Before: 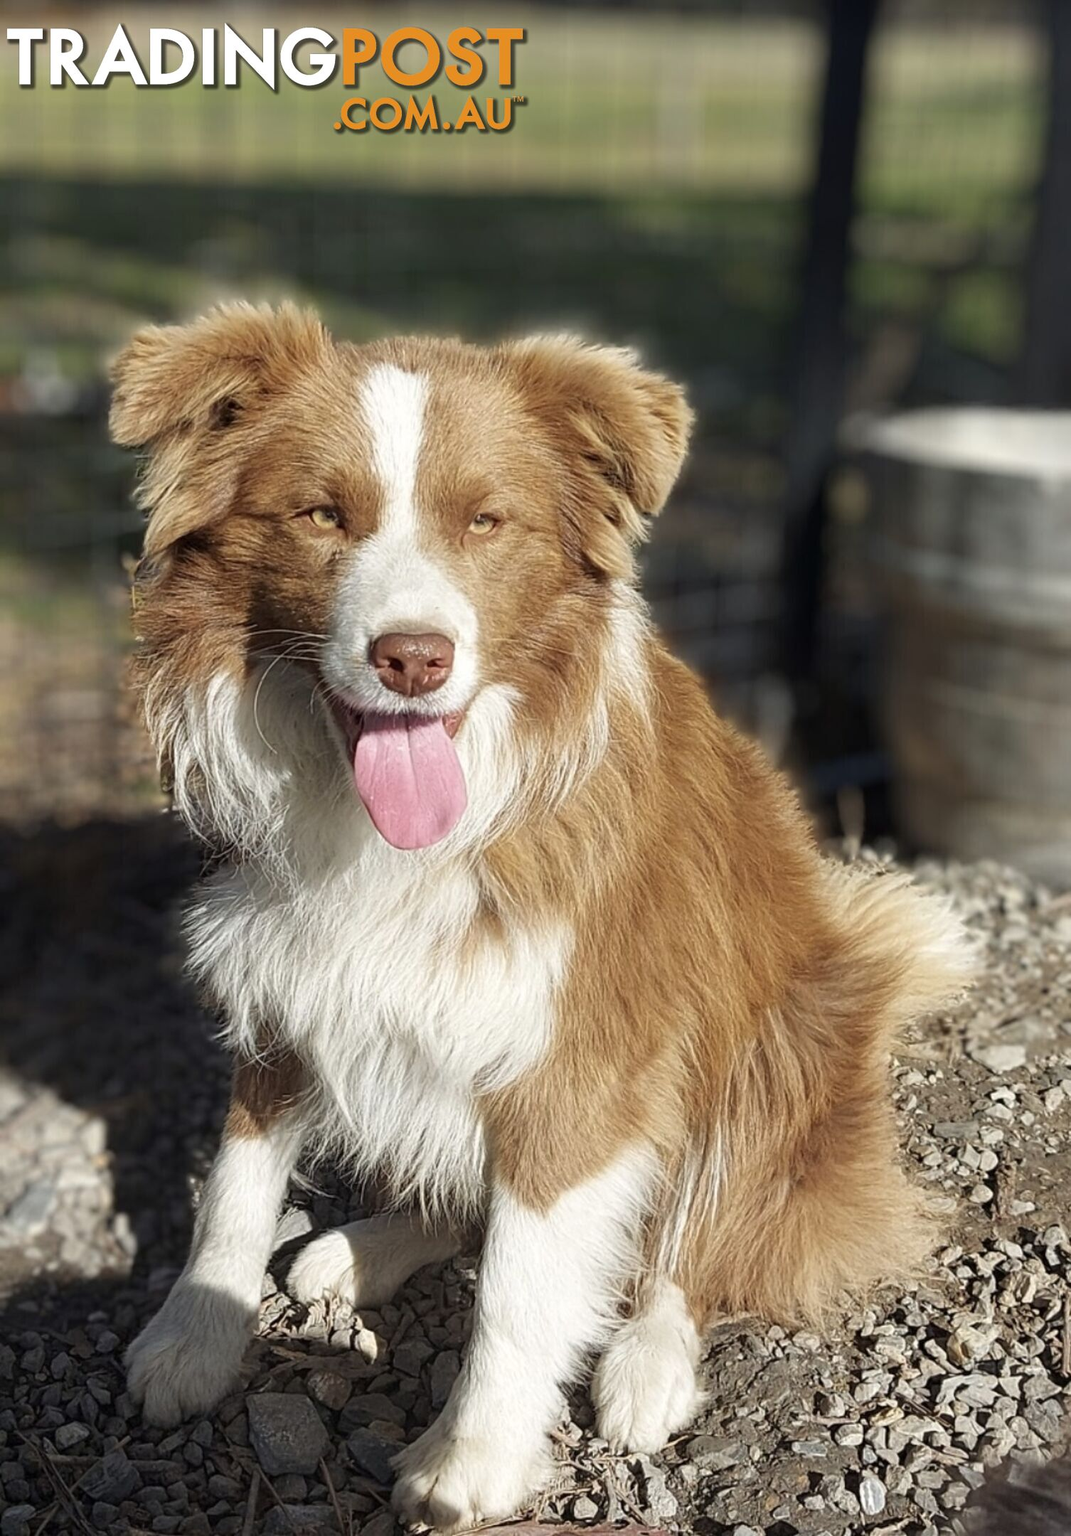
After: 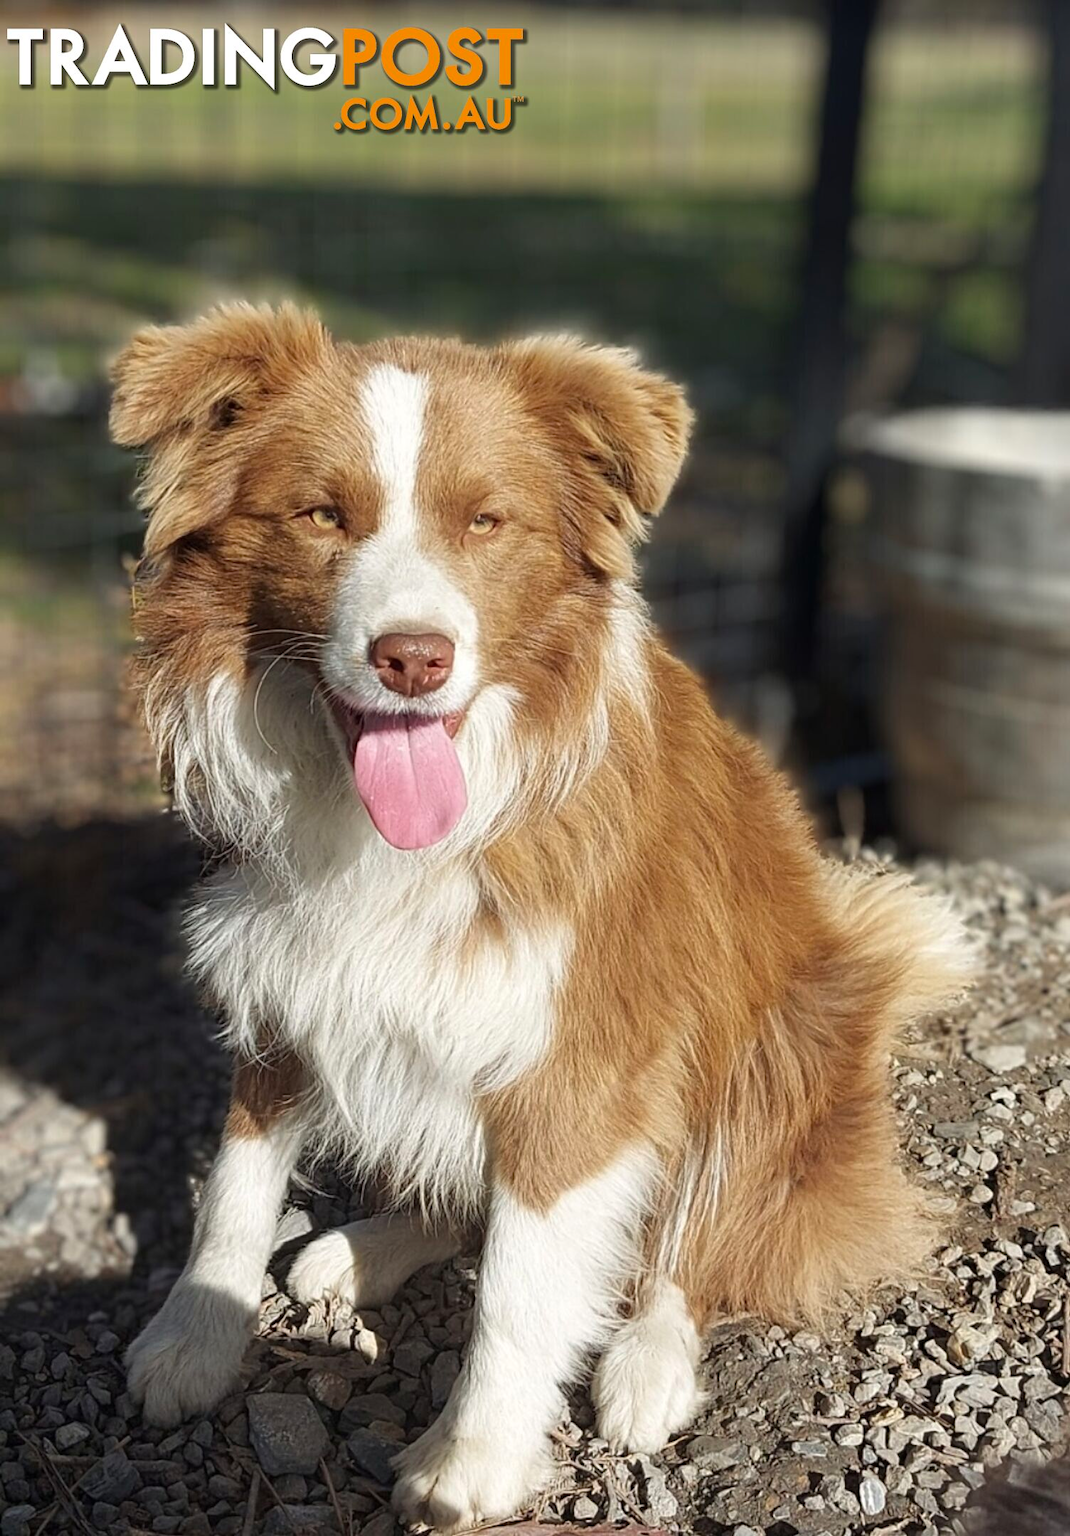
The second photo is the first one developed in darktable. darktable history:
color correction: highlights b* -0.043, saturation 0.994
